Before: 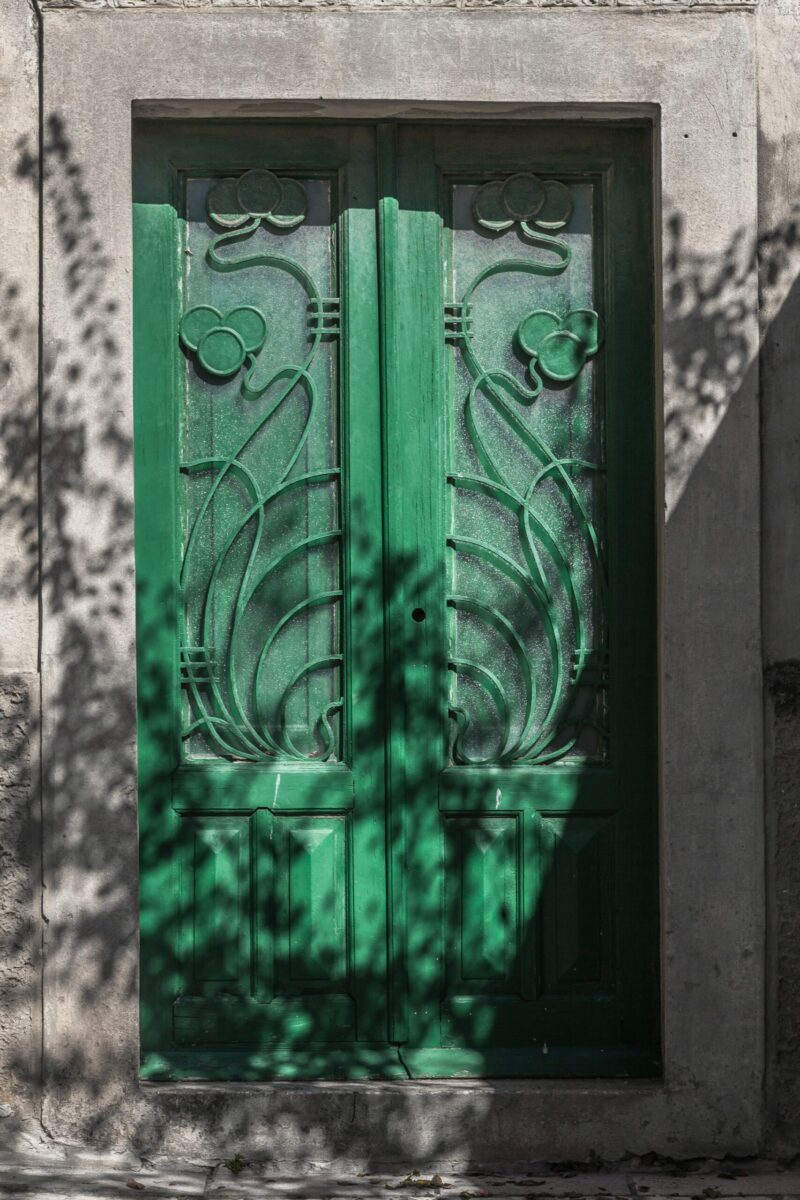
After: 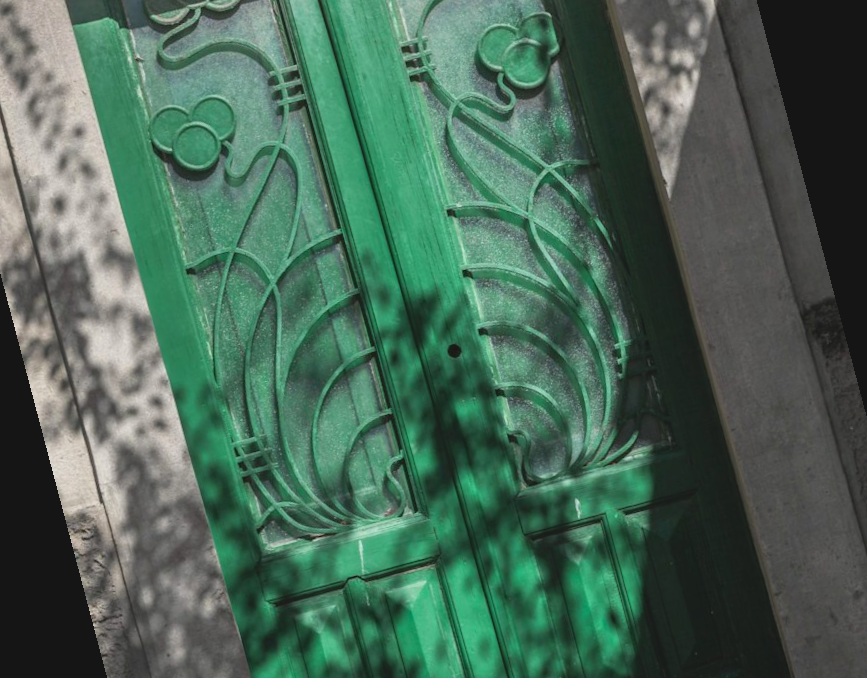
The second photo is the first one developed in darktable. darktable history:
white balance: emerald 1
rotate and perspective: rotation -14.8°, crop left 0.1, crop right 0.903, crop top 0.25, crop bottom 0.748
contrast brightness saturation: contrast -0.1, brightness 0.05, saturation 0.08
